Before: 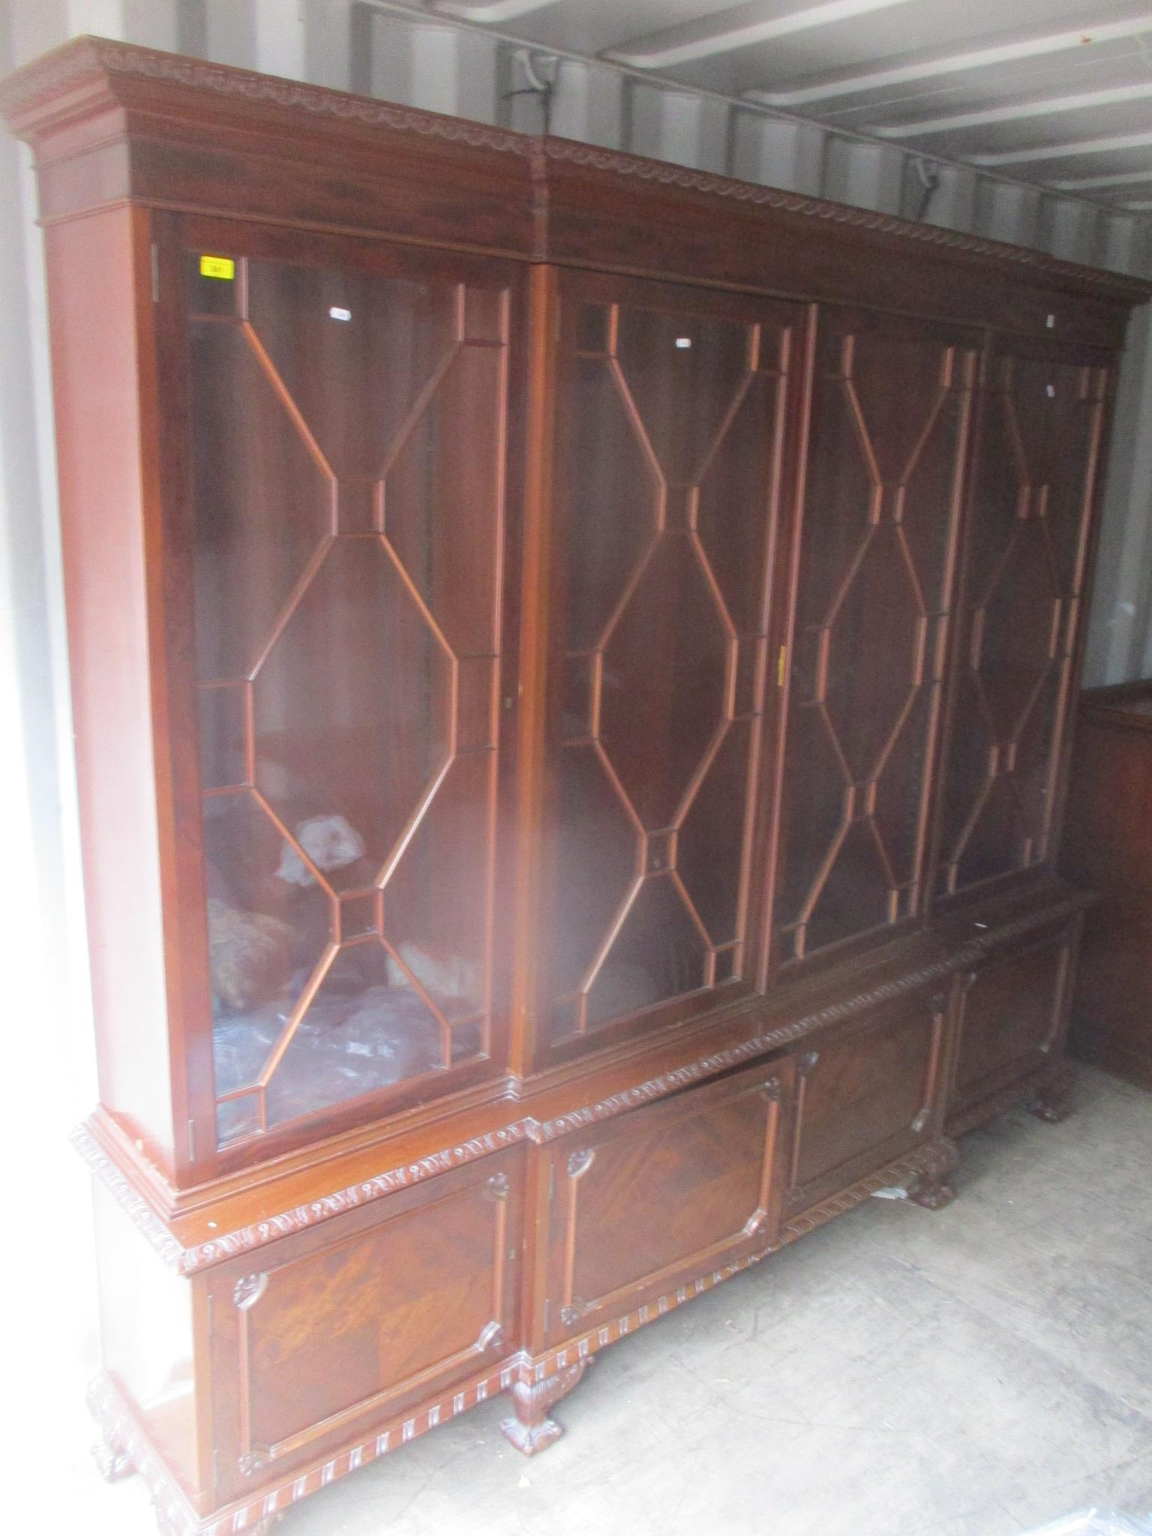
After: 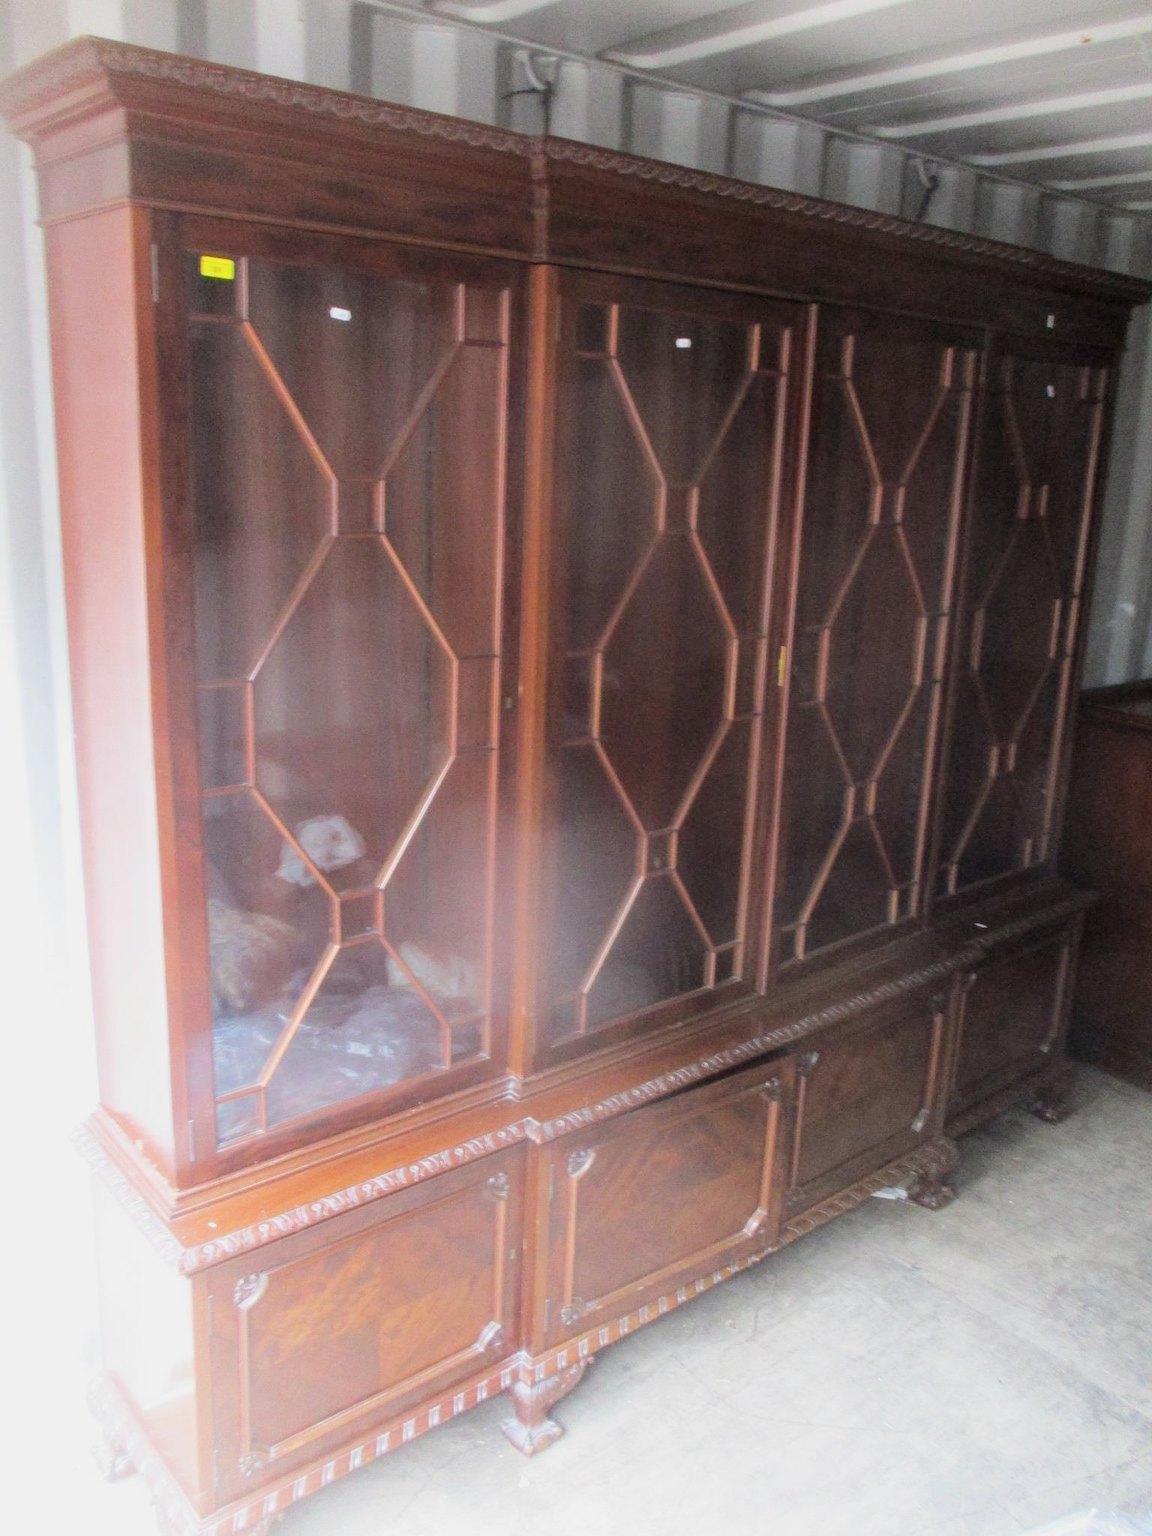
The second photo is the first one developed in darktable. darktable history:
filmic rgb: black relative exposure -16 EV, white relative exposure 6.24 EV, threshold 5.99 EV, hardness 5.05, contrast 1.354, iterations of high-quality reconstruction 0, enable highlight reconstruction true
